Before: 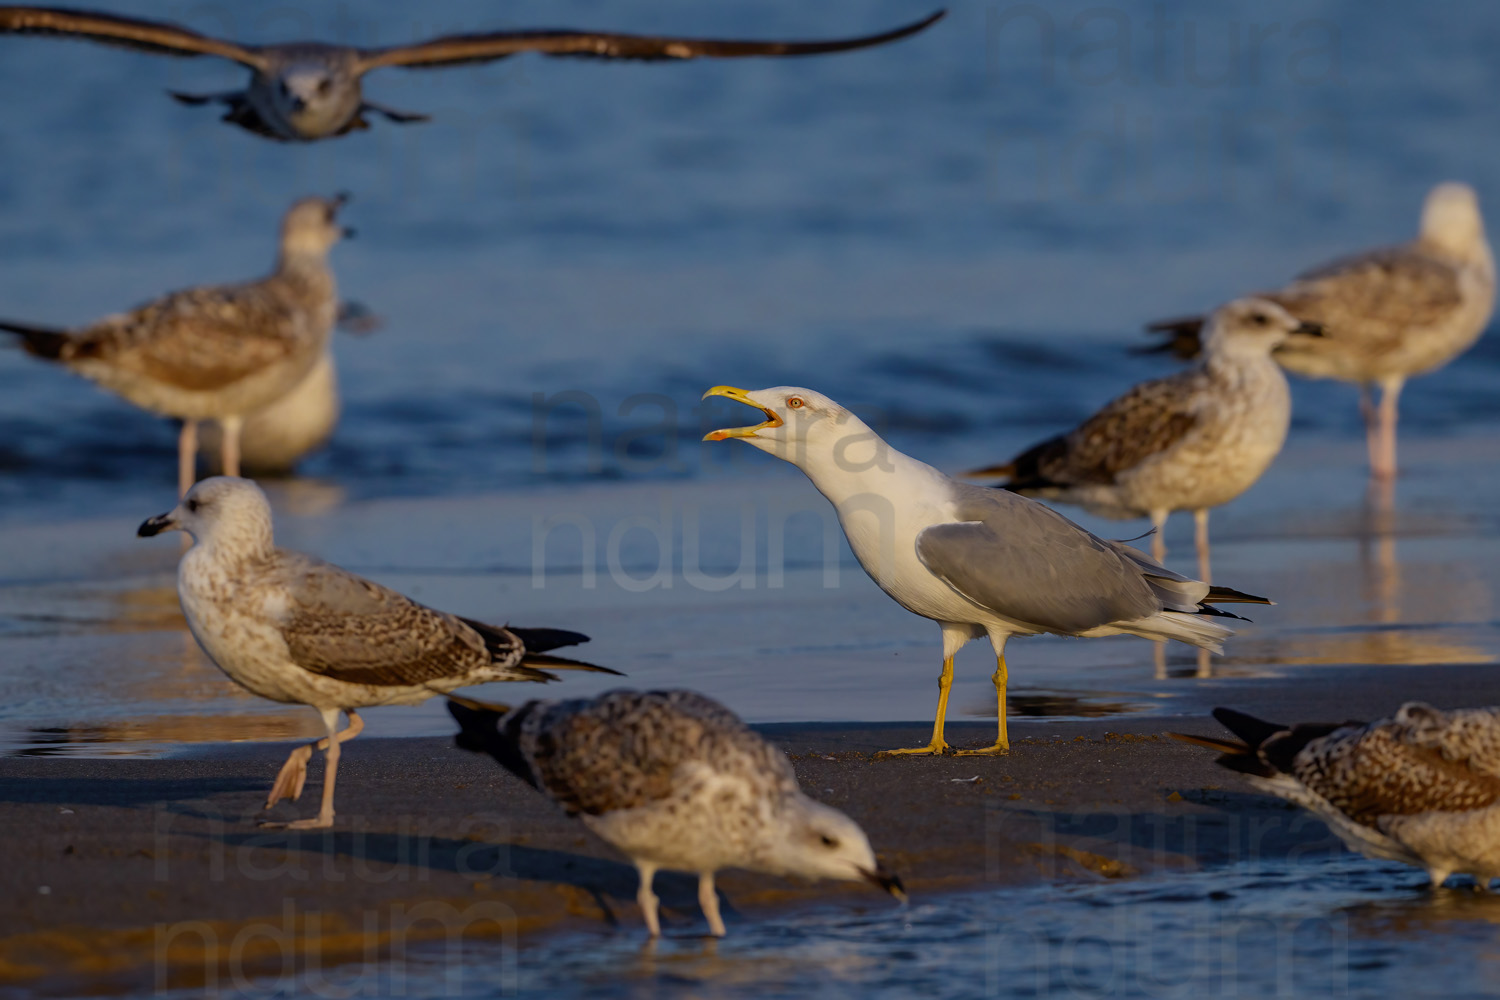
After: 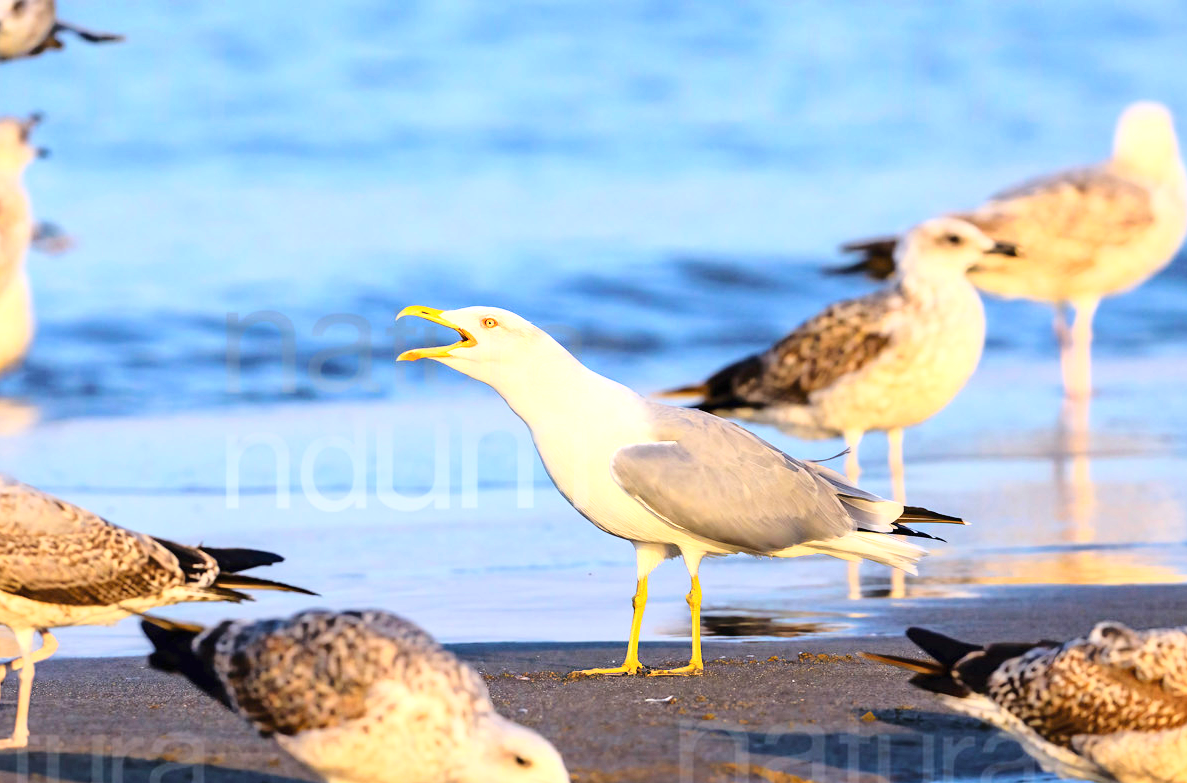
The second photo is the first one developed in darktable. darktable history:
exposure: black level correction 0, exposure 0.695 EV, compensate exposure bias true, compensate highlight preservation false
base curve: curves: ch0 [(0, 0) (0.028, 0.03) (0.121, 0.232) (0.46, 0.748) (0.859, 0.968) (1, 1)]
crop and rotate: left 20.46%, top 8.042%, right 0.386%, bottom 13.633%
